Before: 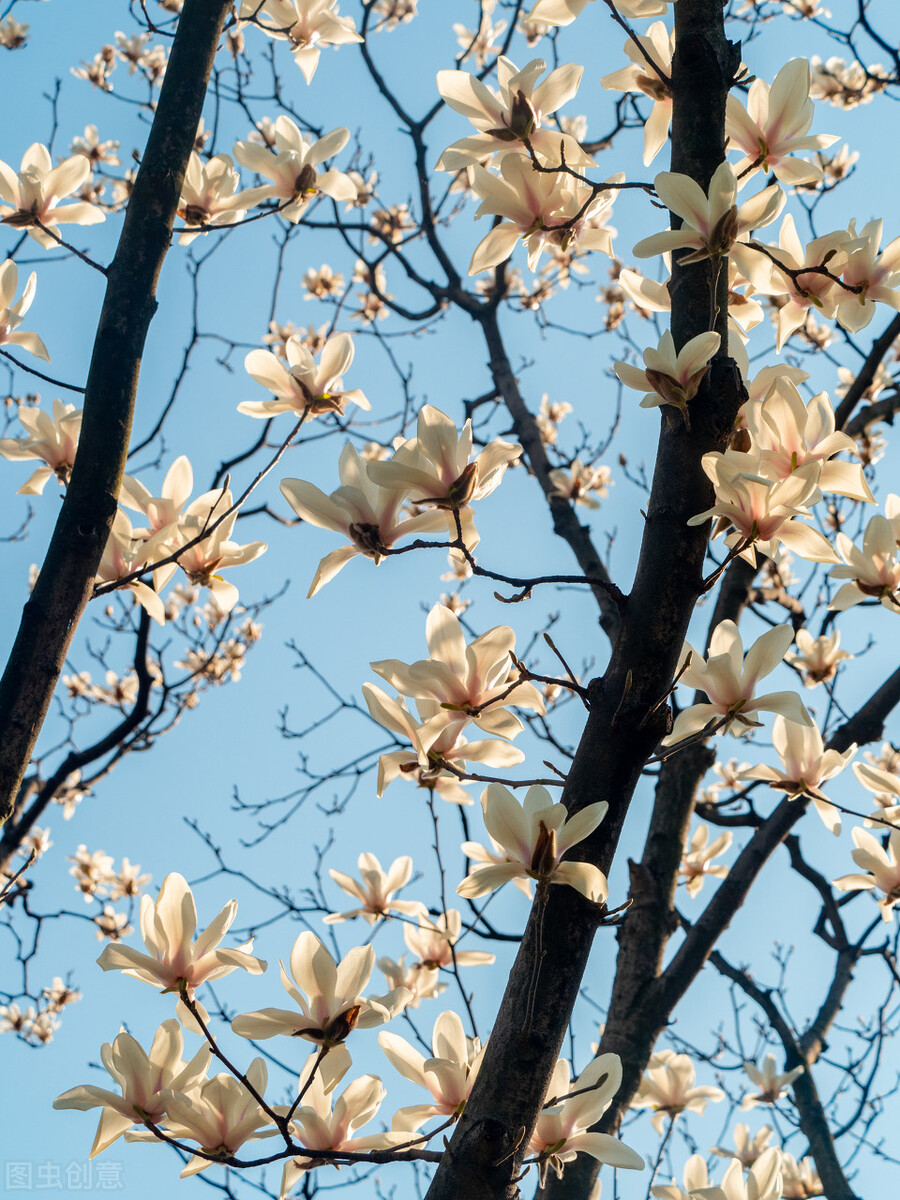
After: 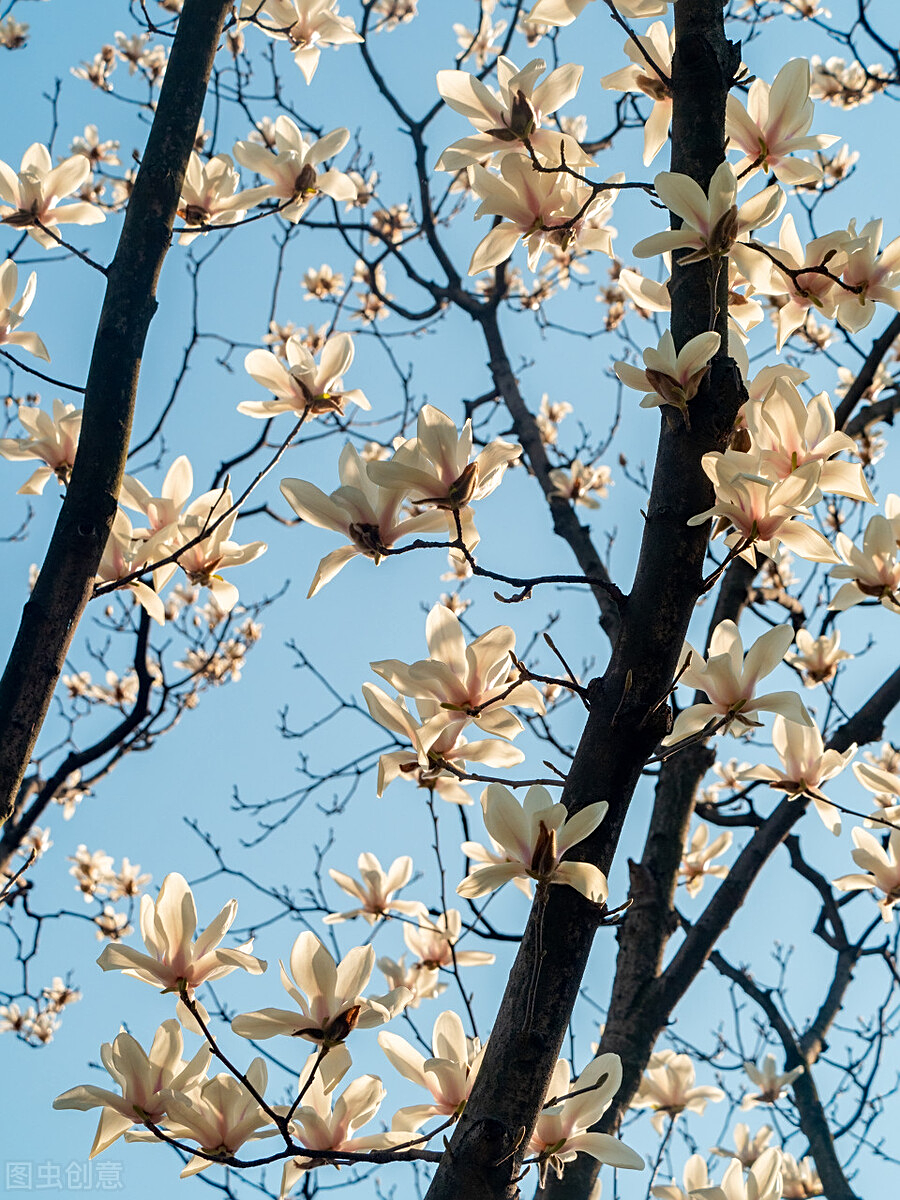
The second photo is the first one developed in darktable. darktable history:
shadows and highlights: radius 127.99, shadows 30.31, highlights -31.02, low approximation 0.01, soften with gaussian
sharpen: radius 2.132, amount 0.387, threshold 0.214
